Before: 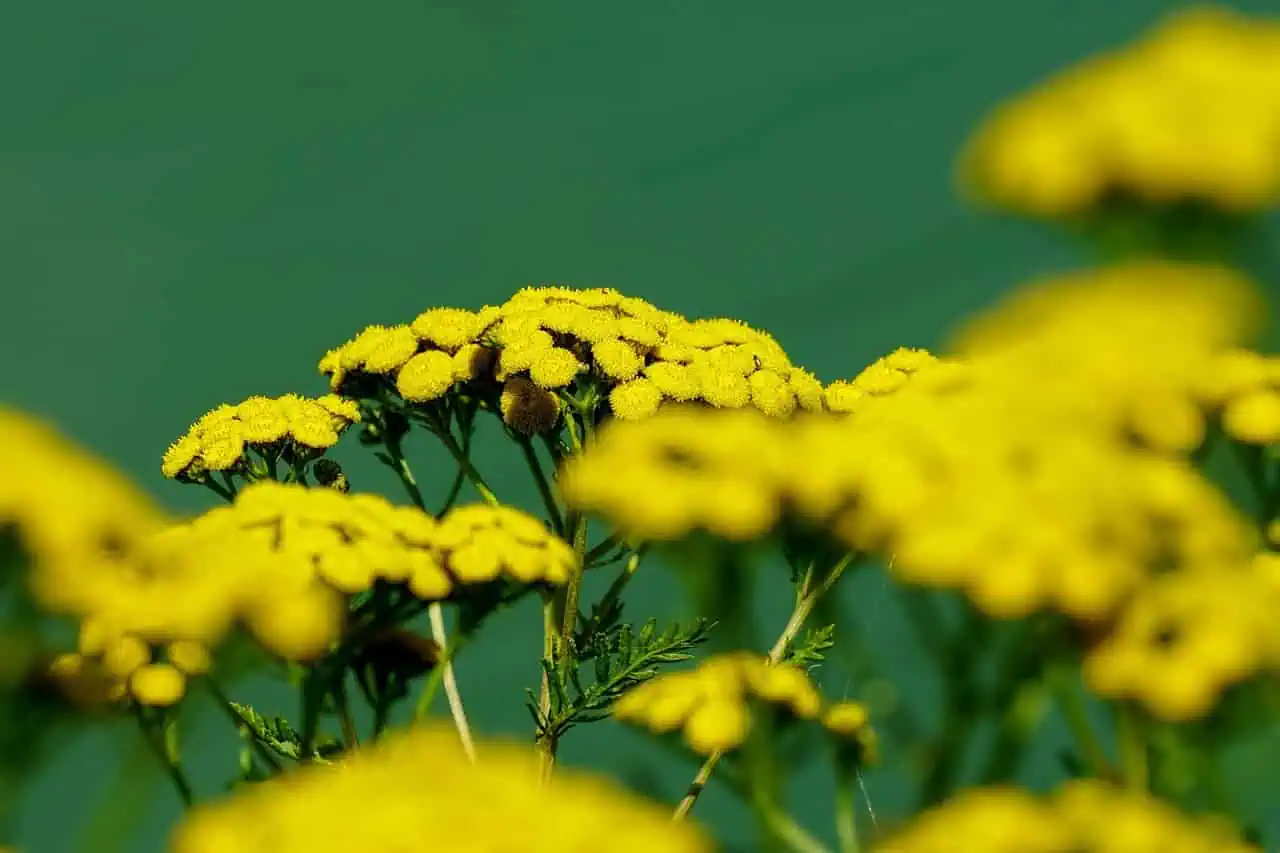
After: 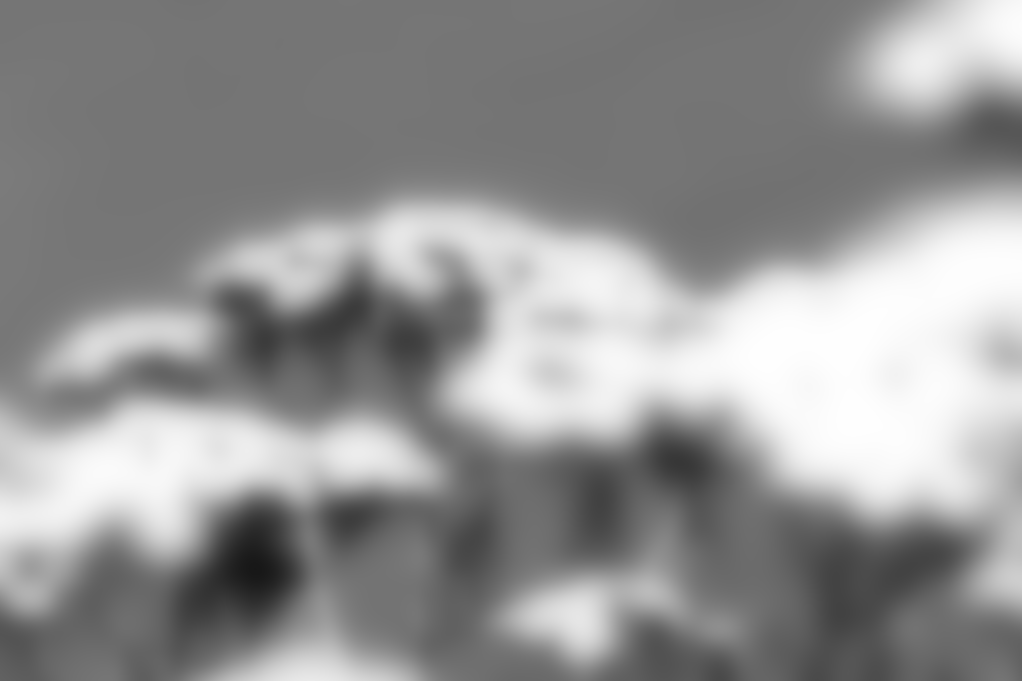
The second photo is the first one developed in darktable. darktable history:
crop and rotate: left 10.071%, top 10.071%, right 10.02%, bottom 10.02%
exposure: exposure 0.781 EV, compensate highlight preservation false
lowpass: radius 16, unbound 0
monochrome: a 32, b 64, size 2.3, highlights 1
